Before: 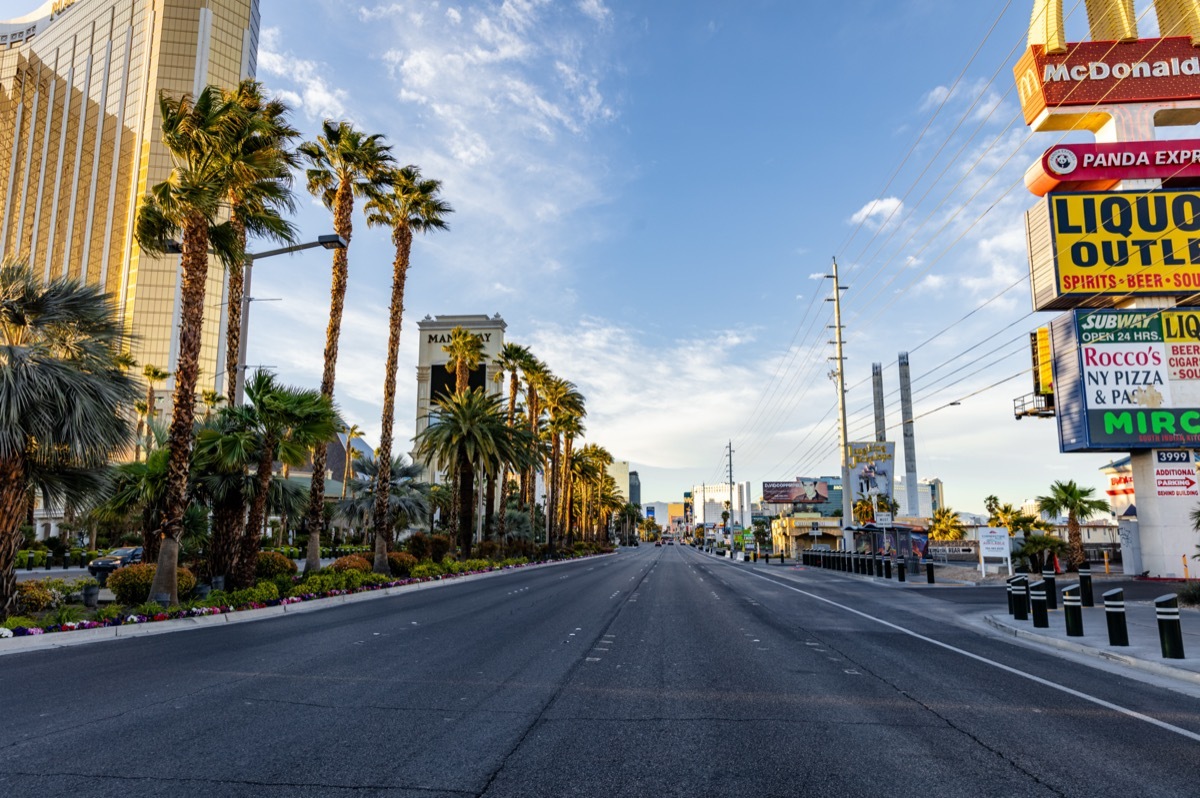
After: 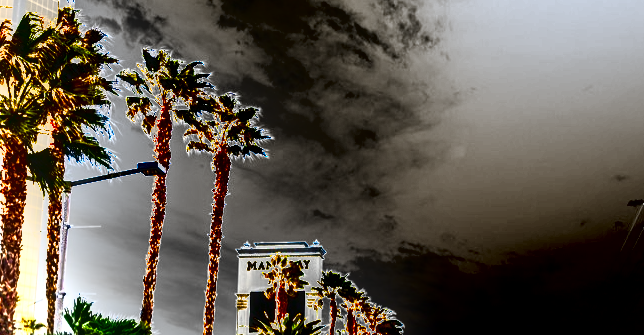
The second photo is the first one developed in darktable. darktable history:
crop: left 15.166%, top 9.265%, right 31.162%, bottom 48.722%
exposure: exposure 1.159 EV, compensate exposure bias true, compensate highlight preservation false
local contrast: on, module defaults
shadows and highlights: shadows 73.92, highlights -60.99, soften with gaussian
levels: levels [0, 0.352, 0.703]
